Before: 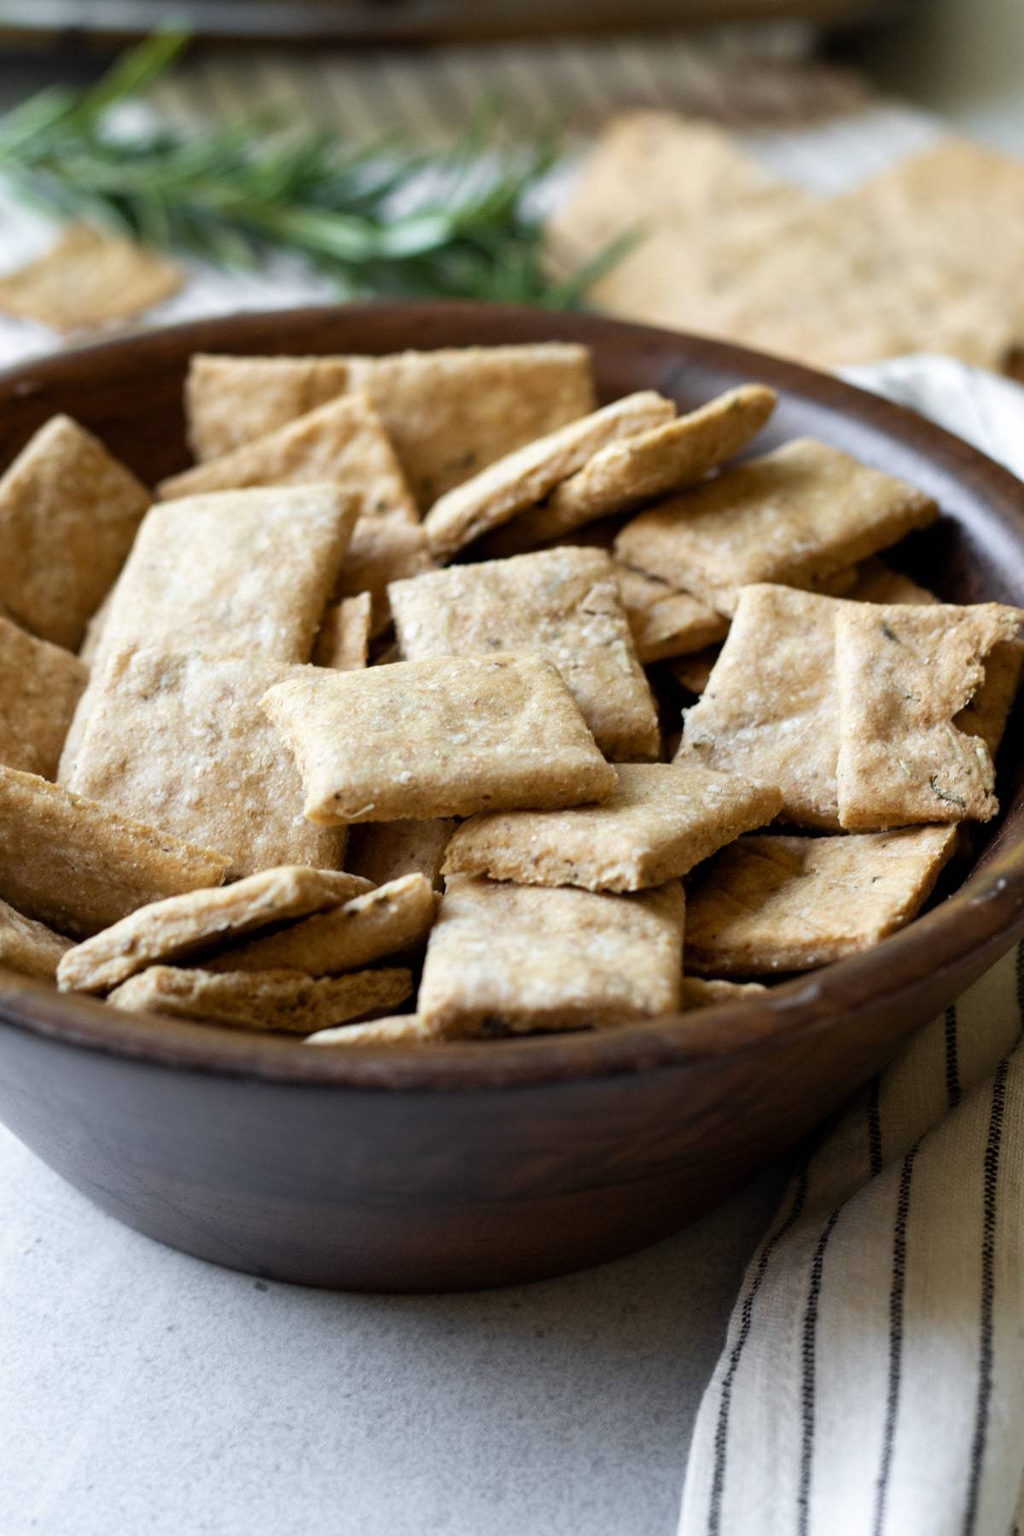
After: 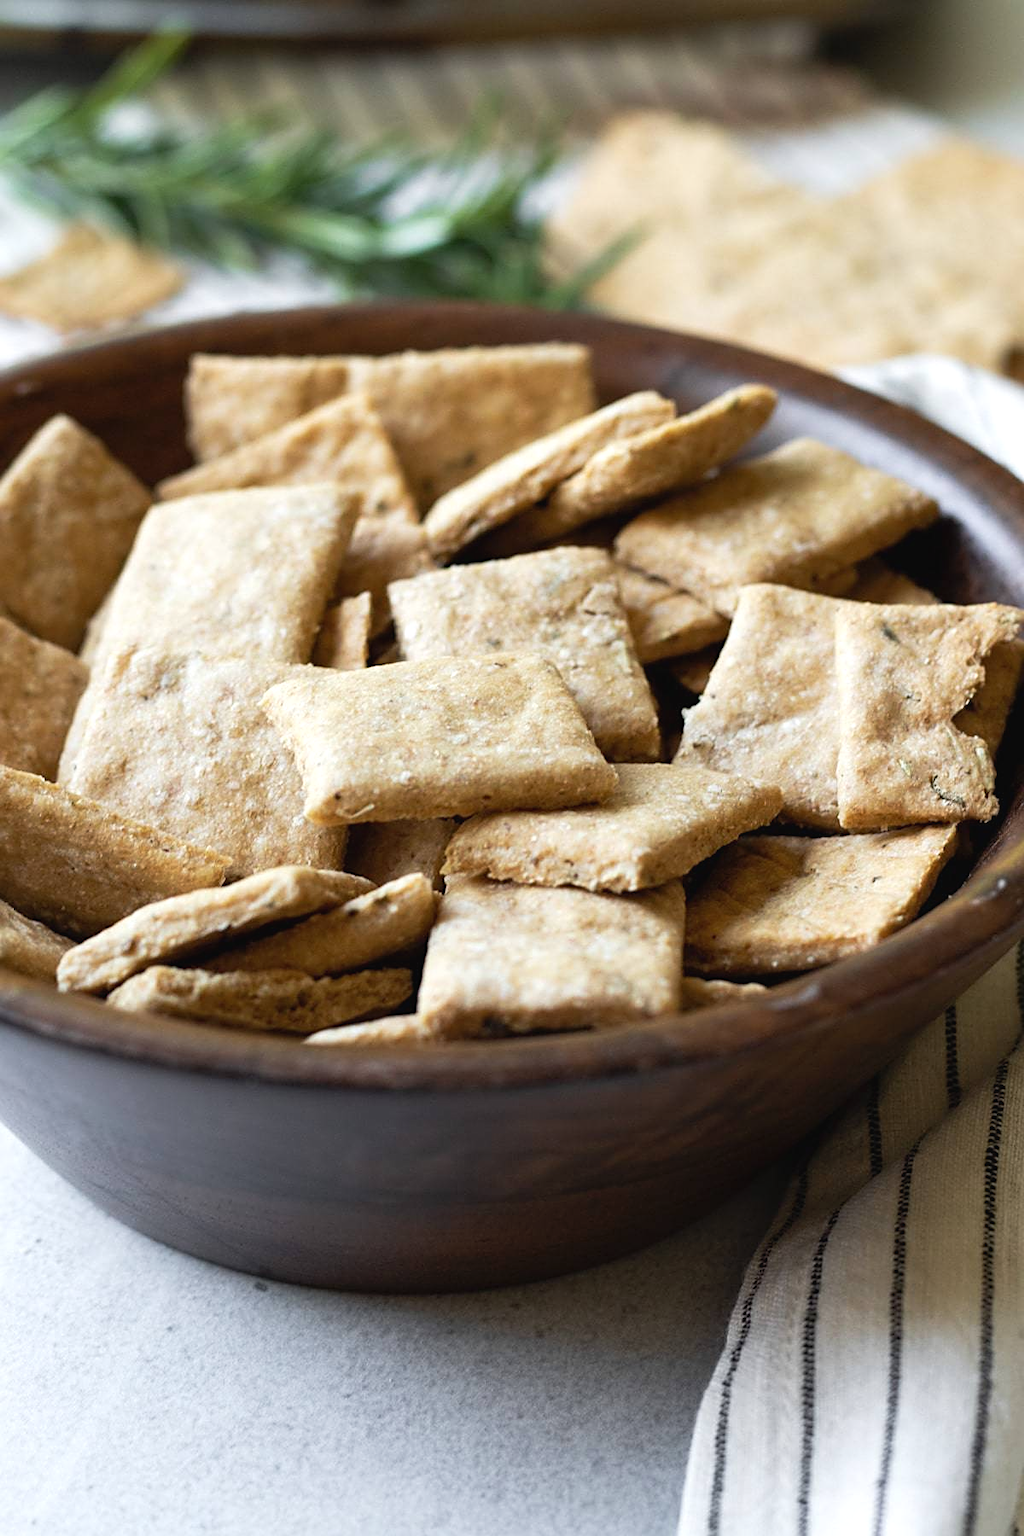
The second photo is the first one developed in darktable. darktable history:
exposure: exposure 0.131 EV, compensate exposure bias true, compensate highlight preservation false
tone curve: curves: ch0 [(0, 0.024) (0.119, 0.146) (0.474, 0.485) (0.718, 0.739) (0.817, 0.839) (1, 0.998)]; ch1 [(0, 0) (0.377, 0.416) (0.439, 0.451) (0.477, 0.477) (0.501, 0.503) (0.538, 0.544) (0.58, 0.602) (0.664, 0.676) (0.783, 0.804) (1, 1)]; ch2 [(0, 0) (0.38, 0.405) (0.463, 0.456) (0.498, 0.497) (0.524, 0.535) (0.578, 0.576) (0.648, 0.665) (1, 1)], preserve colors none
sharpen: on, module defaults
